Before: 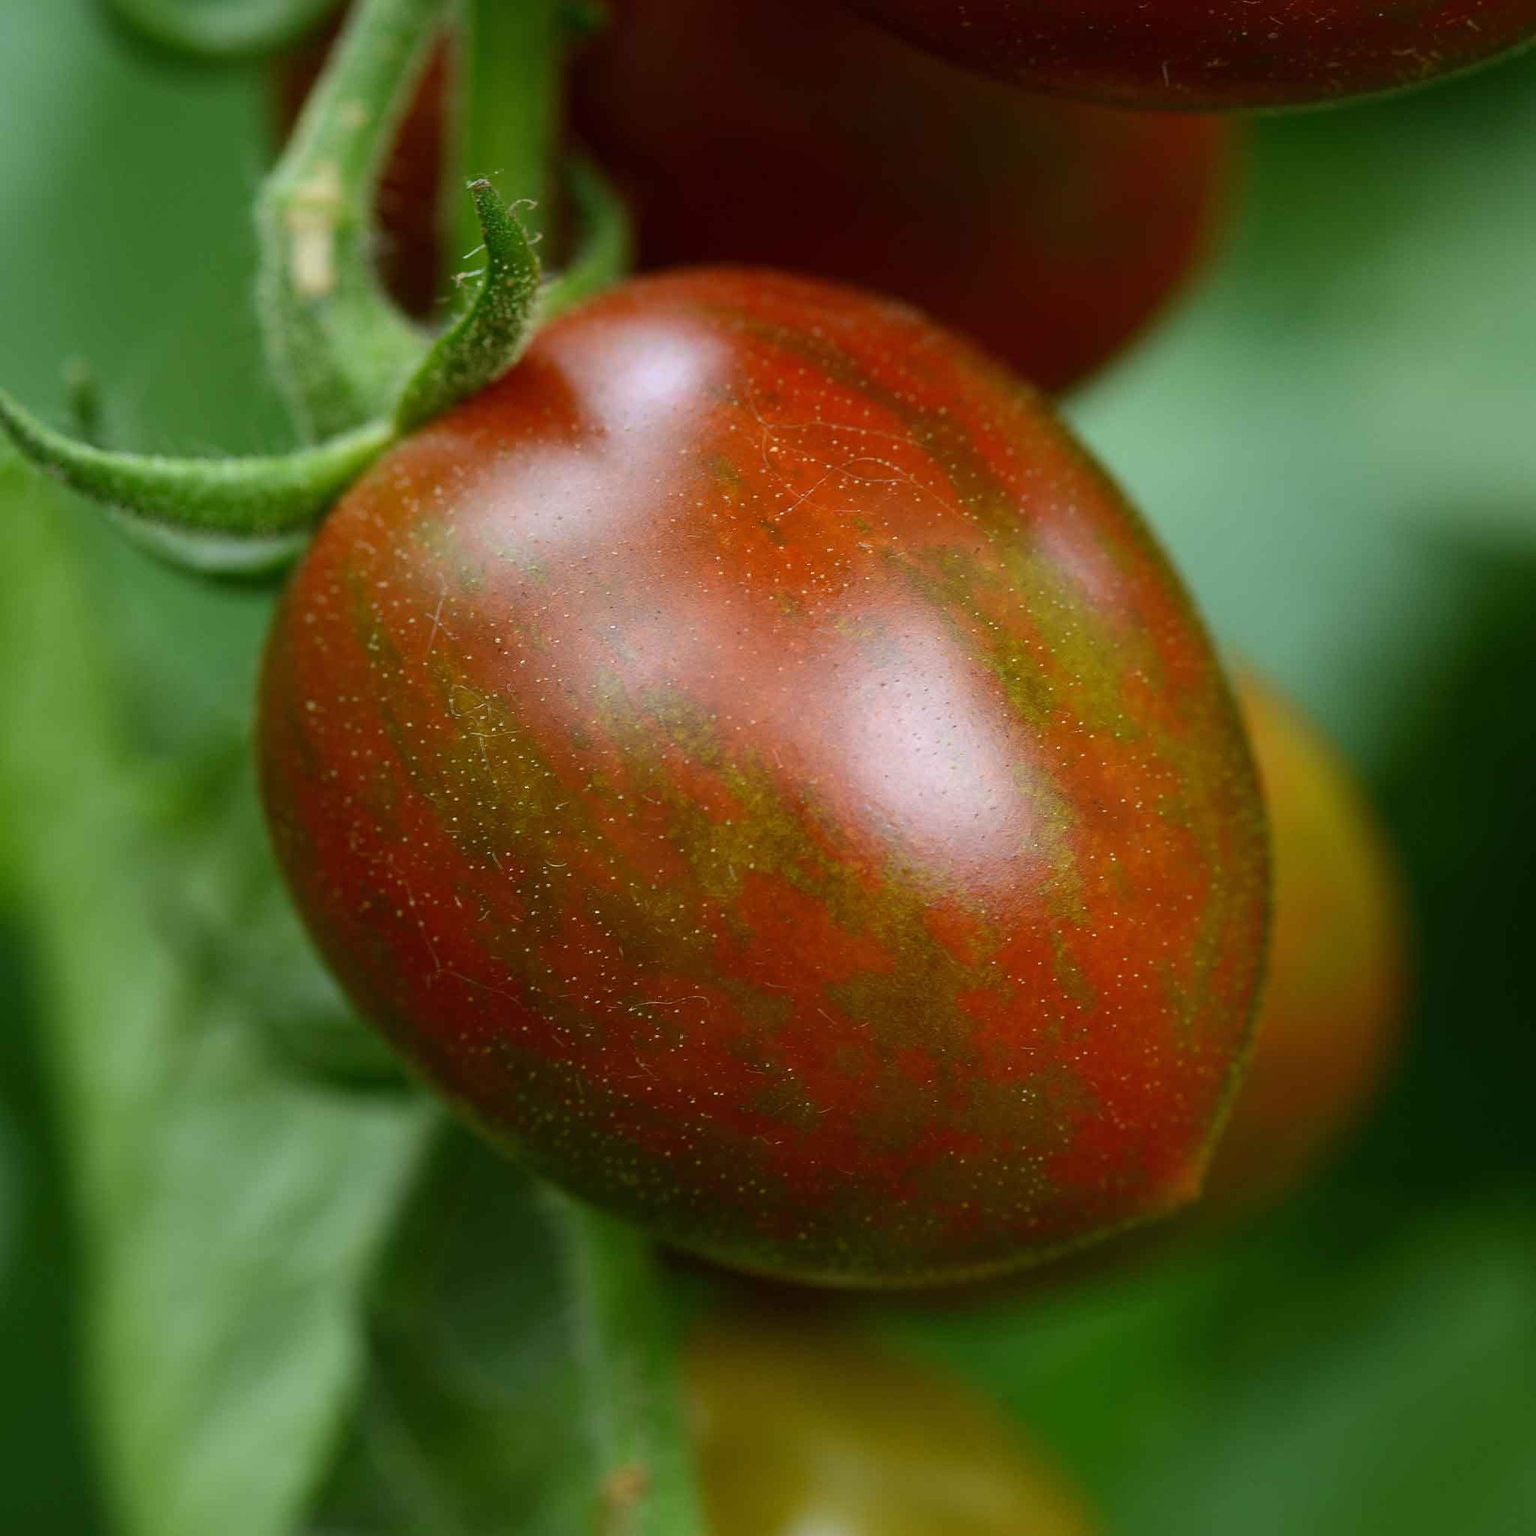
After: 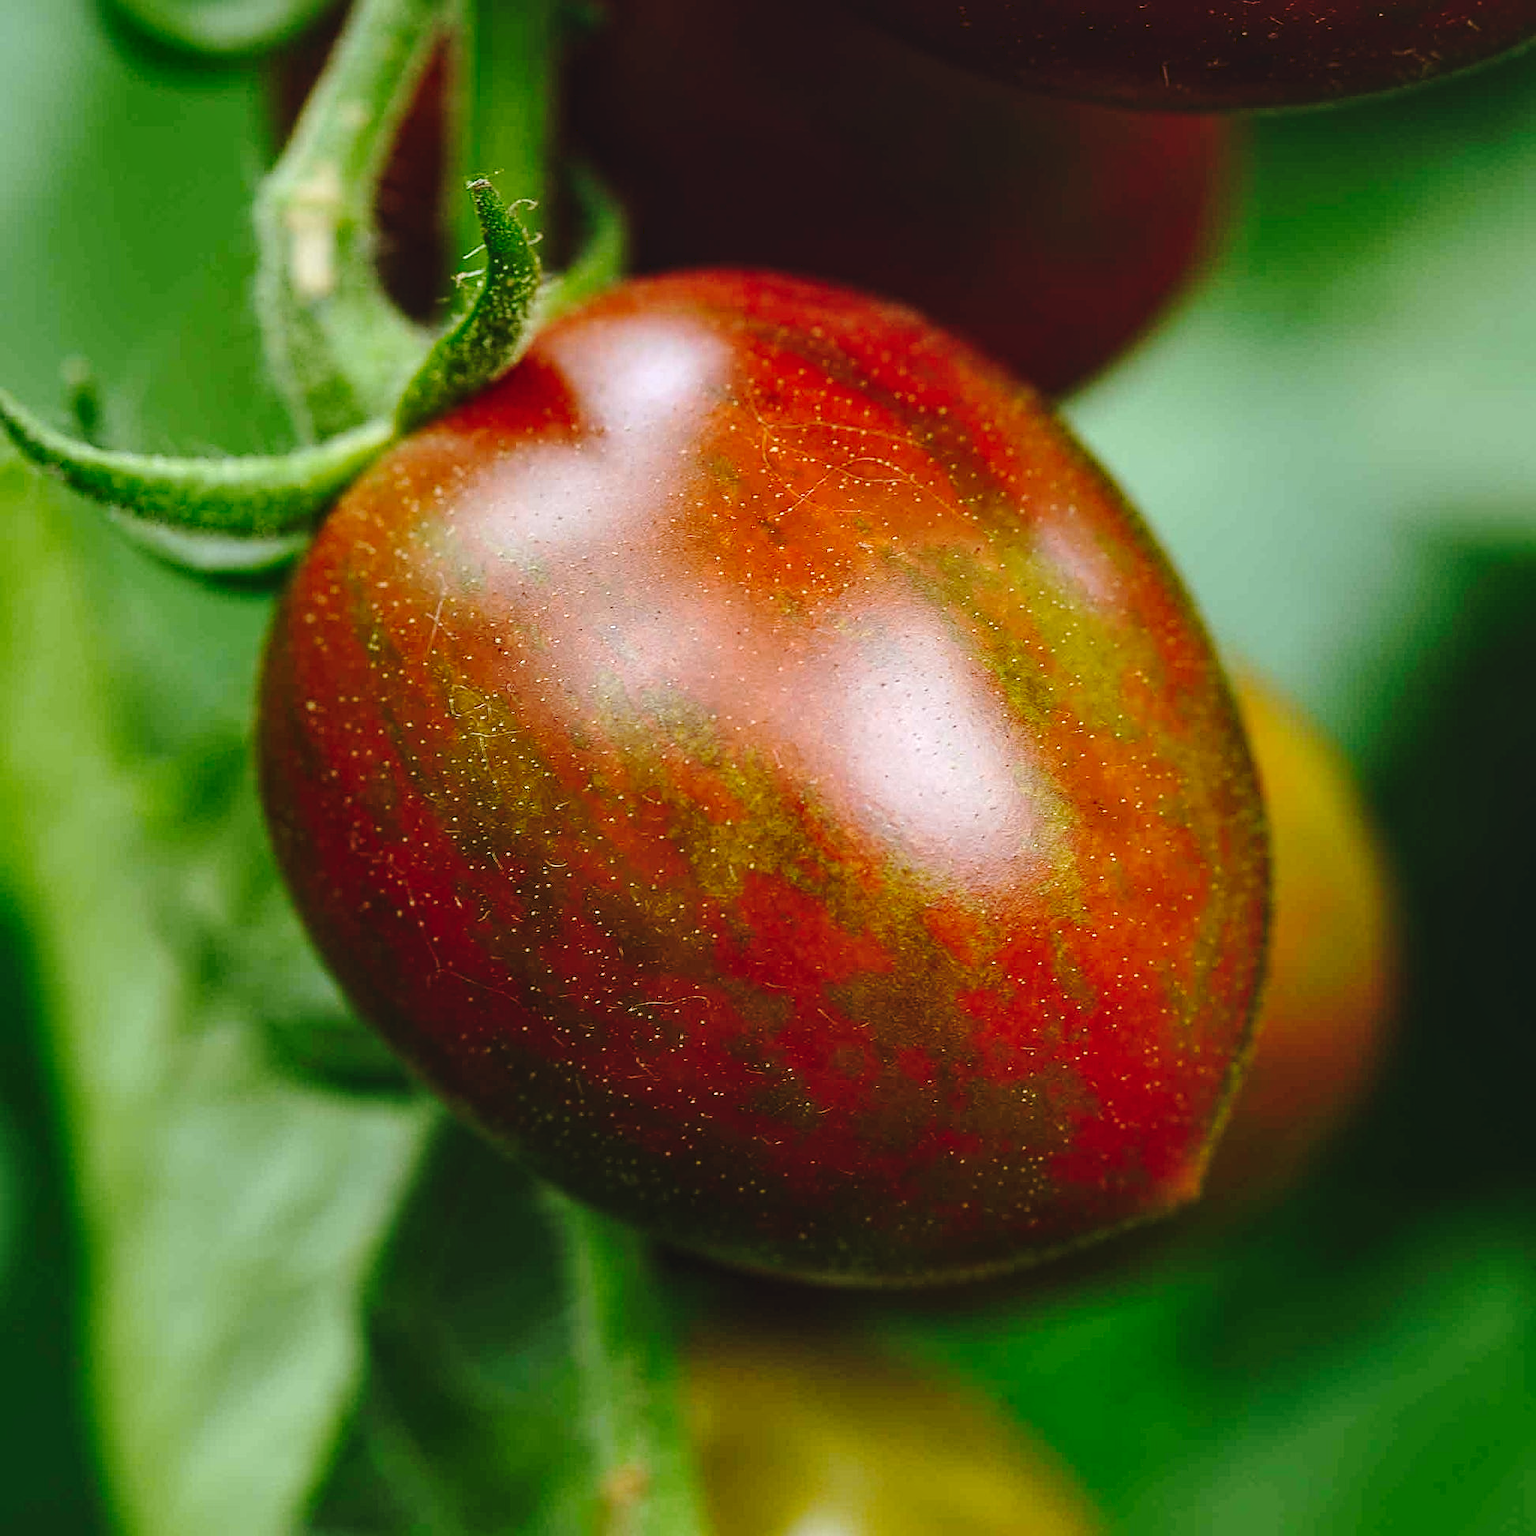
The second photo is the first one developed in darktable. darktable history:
local contrast: on, module defaults
tone curve: curves: ch0 [(0, 0) (0.003, 0.072) (0.011, 0.073) (0.025, 0.072) (0.044, 0.076) (0.069, 0.089) (0.1, 0.103) (0.136, 0.123) (0.177, 0.158) (0.224, 0.21) (0.277, 0.275) (0.335, 0.372) (0.399, 0.463) (0.468, 0.556) (0.543, 0.633) (0.623, 0.712) (0.709, 0.795) (0.801, 0.869) (0.898, 0.942) (1, 1)], preserve colors none
sharpen: amount 0.55
